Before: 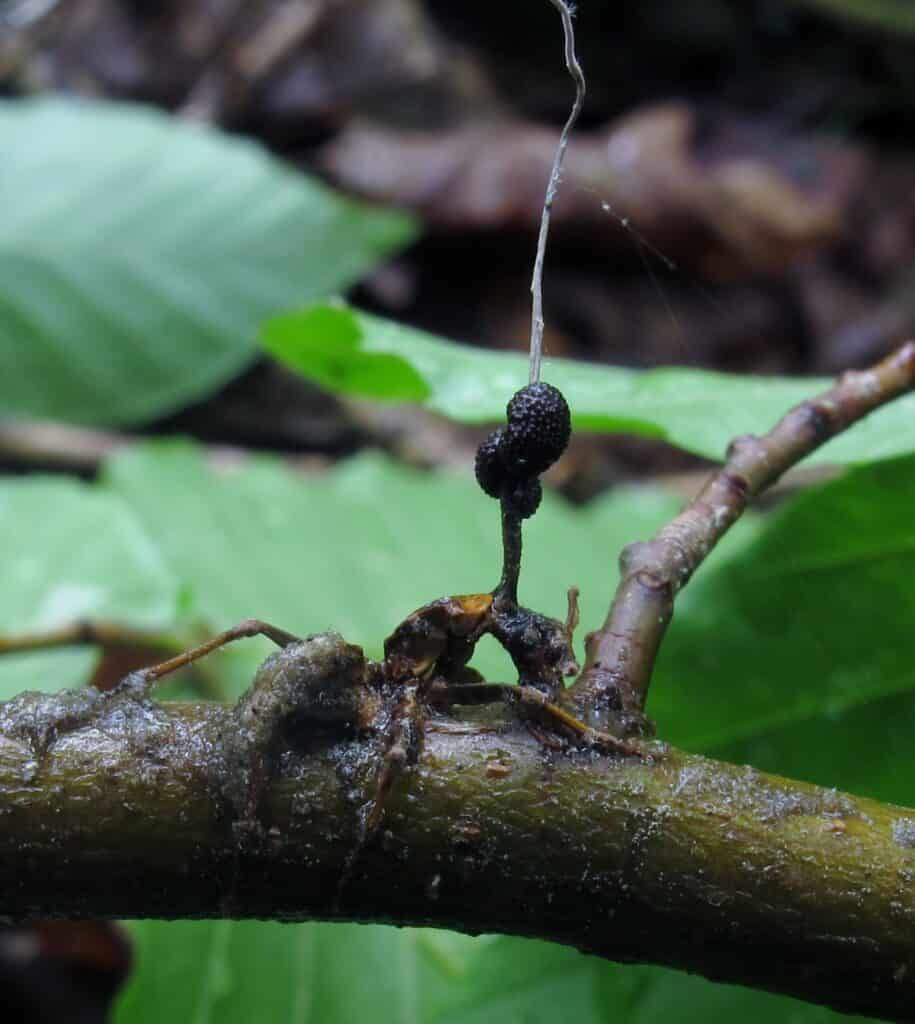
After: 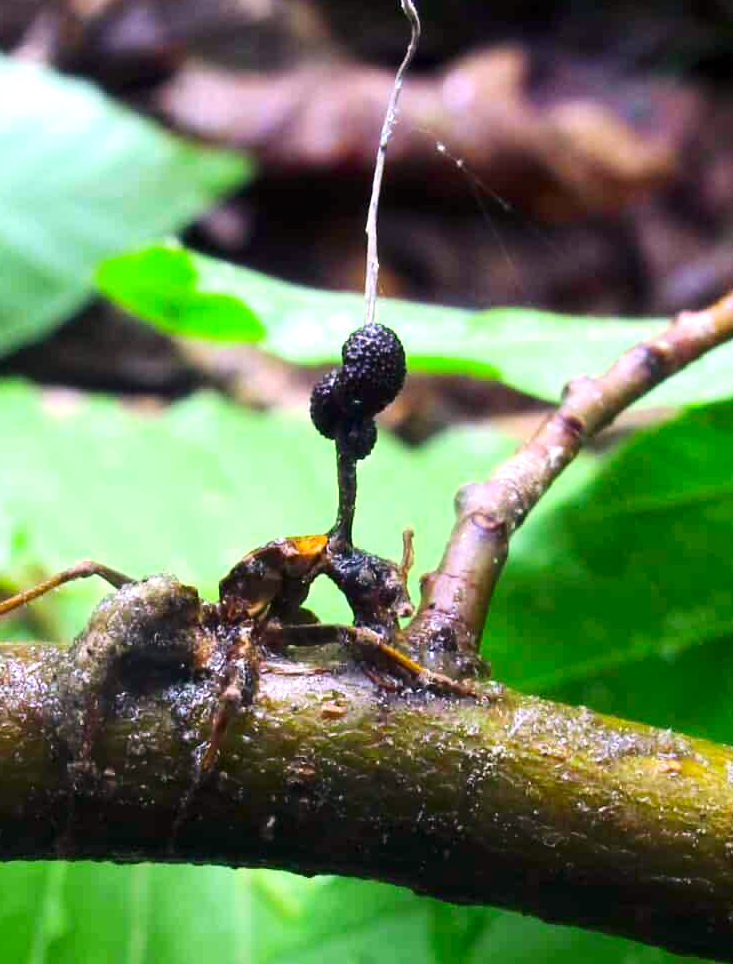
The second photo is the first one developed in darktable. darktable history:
exposure: black level correction 0, exposure 1.2 EV, compensate exposure bias true, compensate highlight preservation false
contrast brightness saturation: contrast 0.167, saturation 0.333
crop and rotate: left 18.118%, top 5.84%, right 1.724%
color calibration: output R [1.063, -0.012, -0.003, 0], output B [-0.079, 0.047, 1, 0], illuminant same as pipeline (D50), adaptation XYZ, x 0.347, y 0.359, temperature 5020.94 K
